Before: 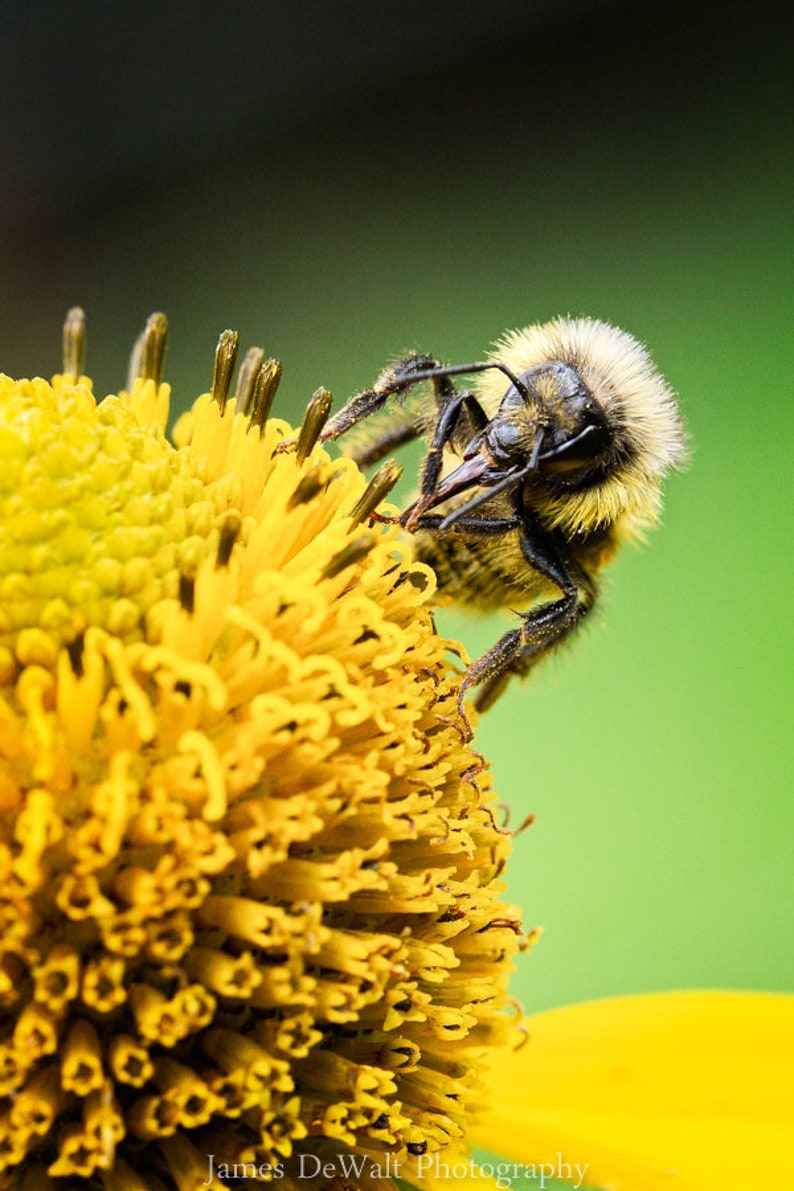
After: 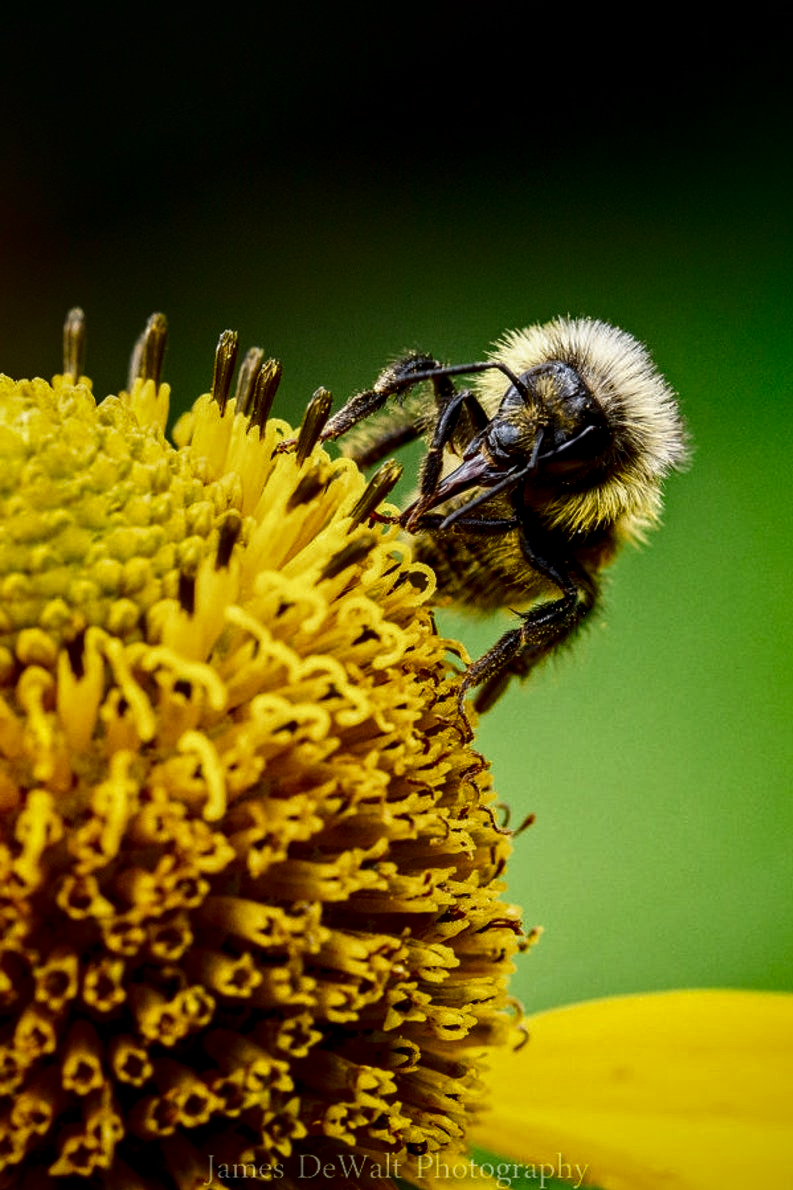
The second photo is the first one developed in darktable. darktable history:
local contrast: highlights 32%, detail 135%
vignetting: fall-off radius 45.8%, saturation 0.366
contrast brightness saturation: brightness -0.523
